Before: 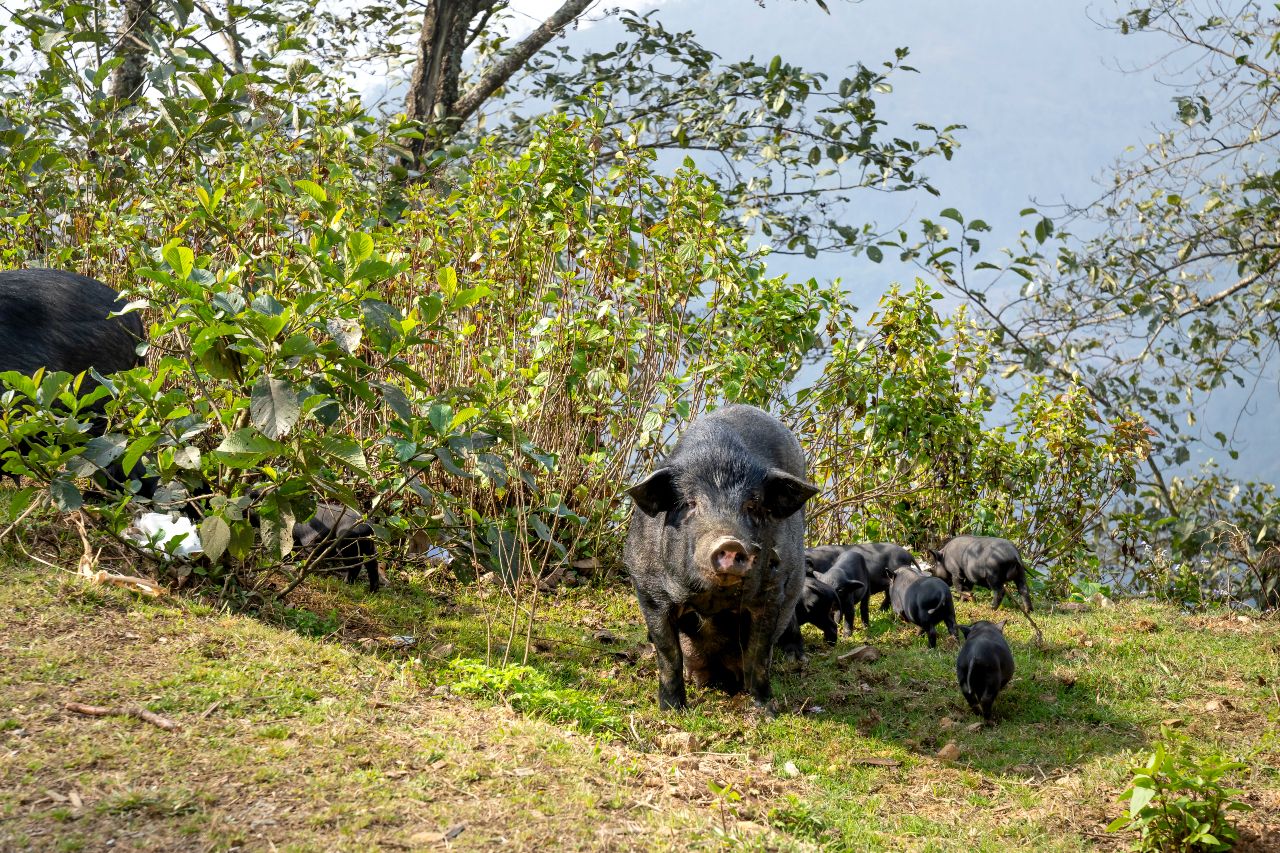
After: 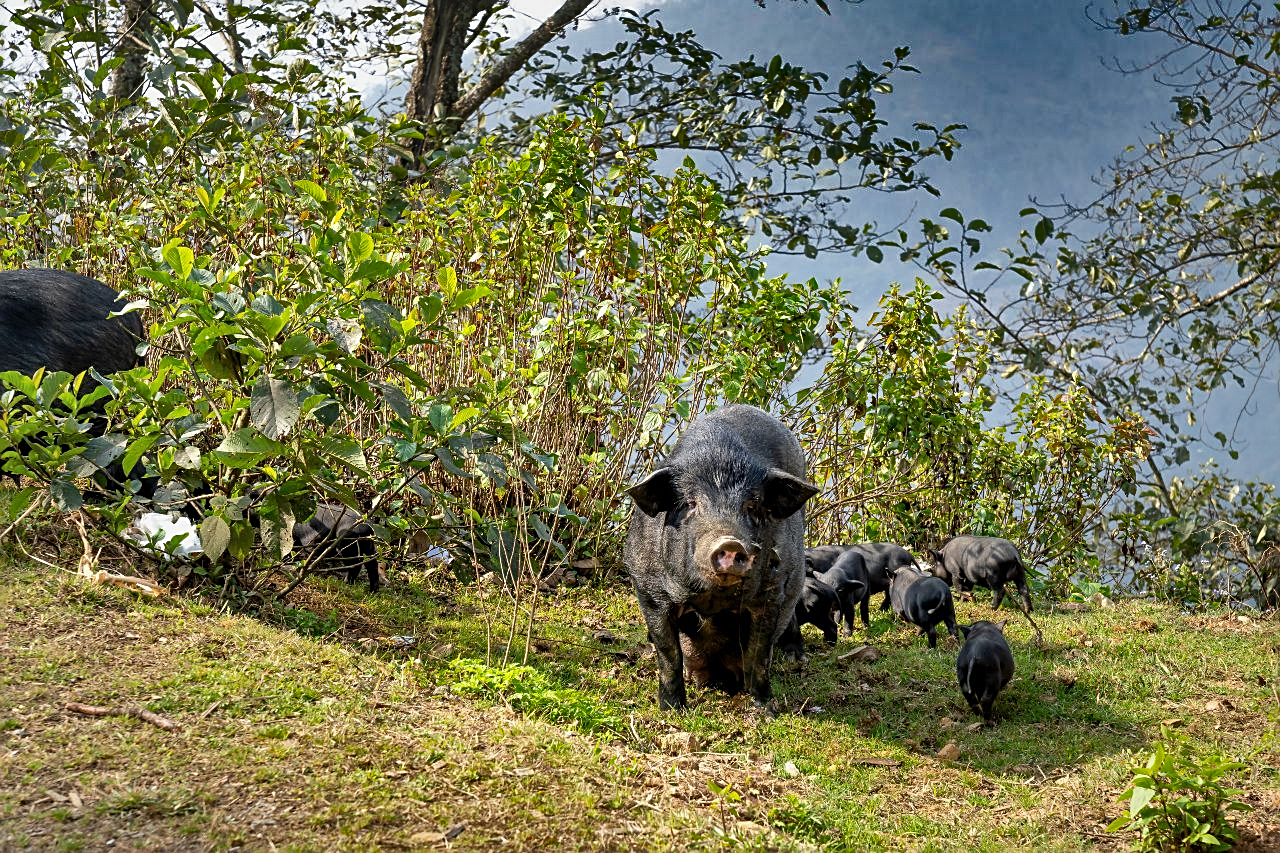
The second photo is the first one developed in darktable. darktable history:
shadows and highlights: radius 123.98, shadows 100, white point adjustment -3, highlights -100, highlights color adjustment 89.84%, soften with gaussian
sharpen: on, module defaults
